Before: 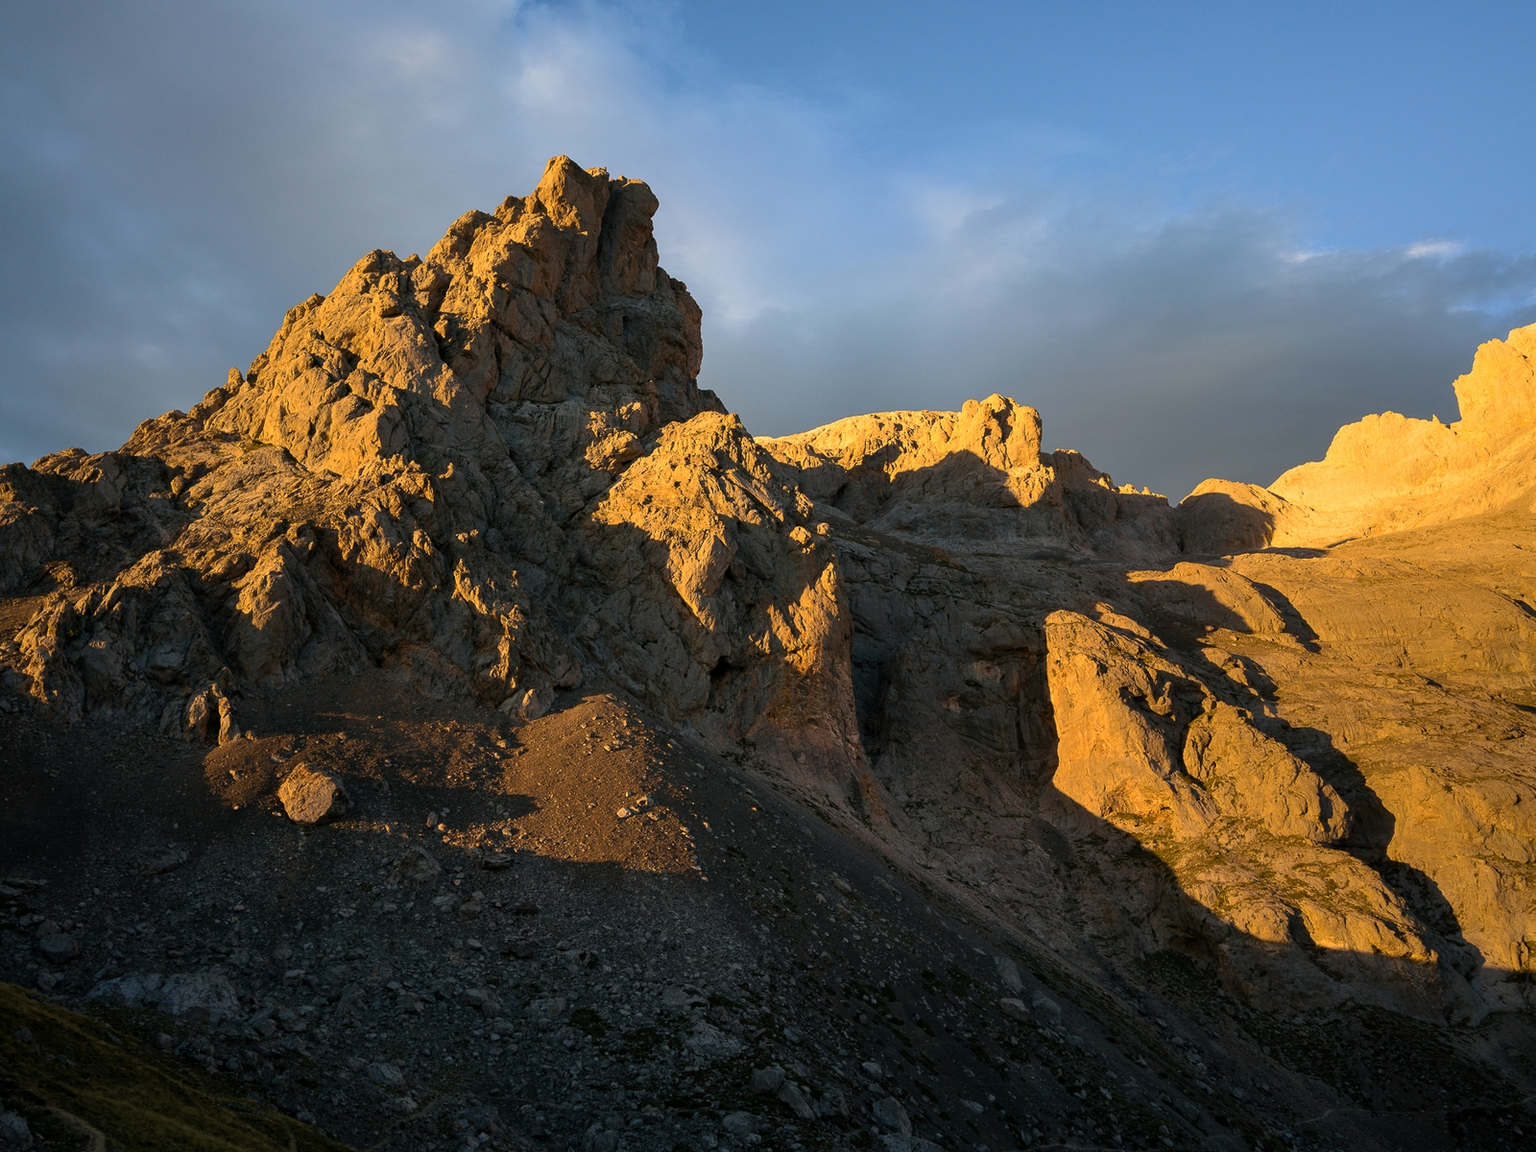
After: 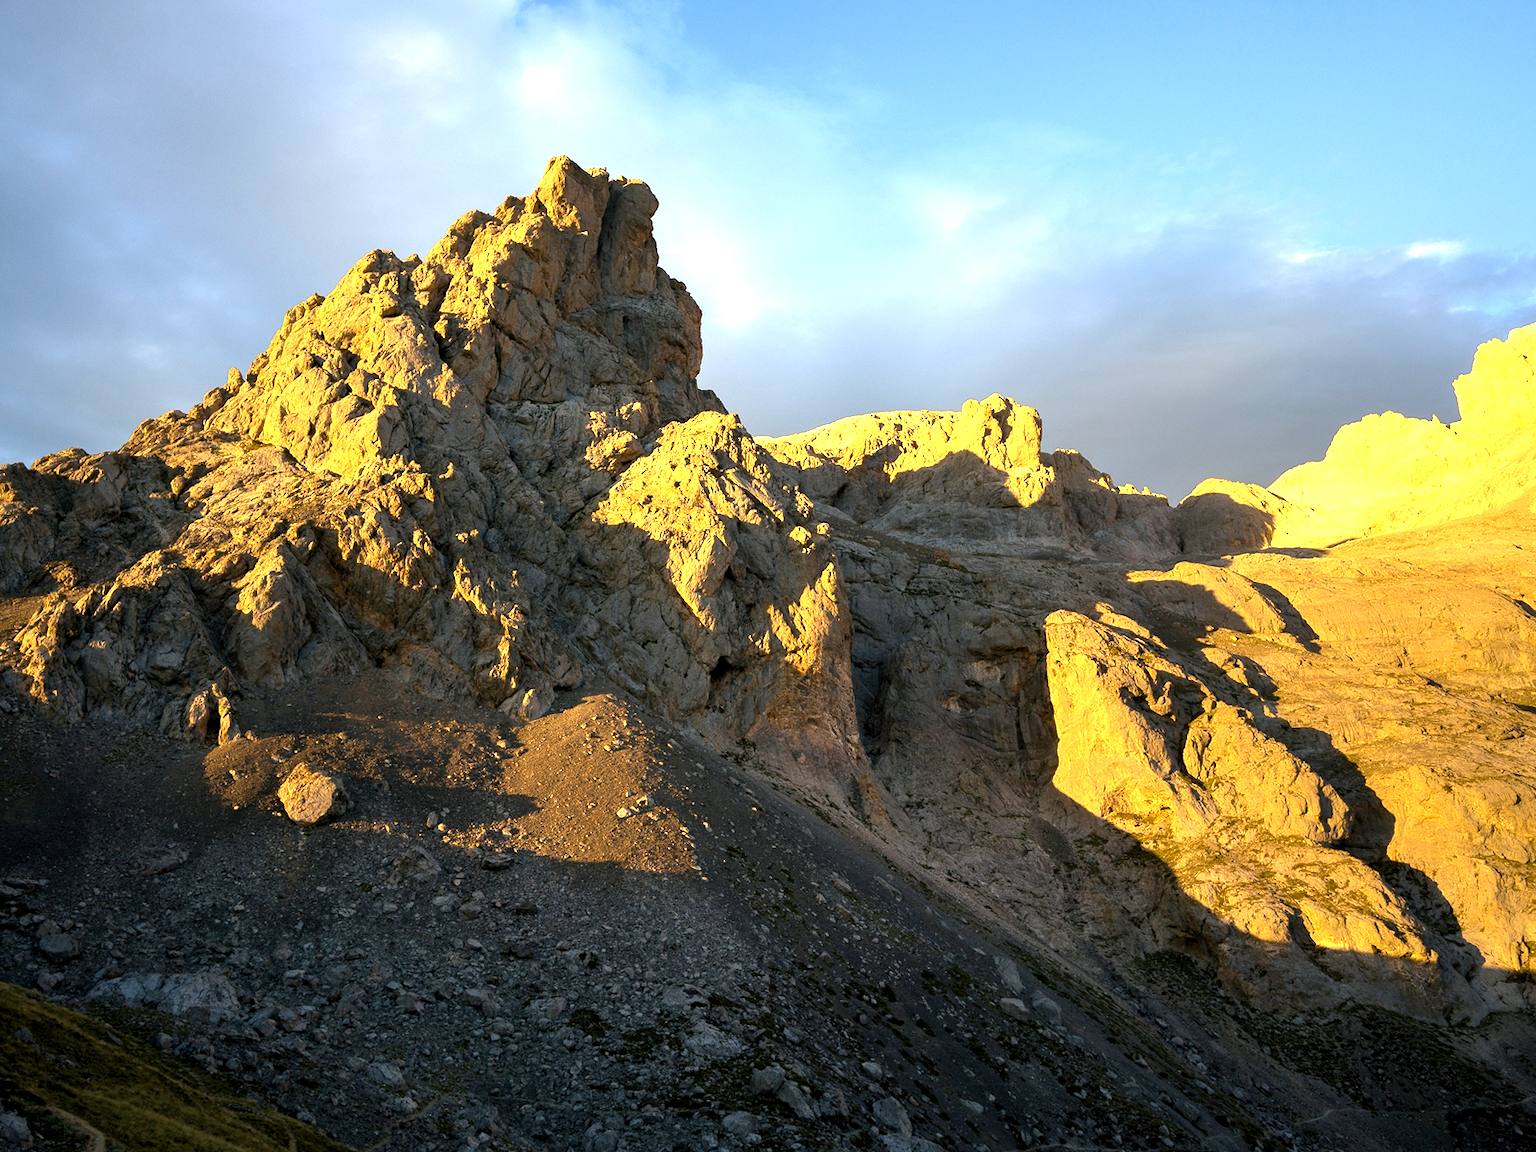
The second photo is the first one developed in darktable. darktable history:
color contrast: green-magenta contrast 0.81
exposure: black level correction 0.001, exposure 1.3 EV, compensate highlight preservation false
